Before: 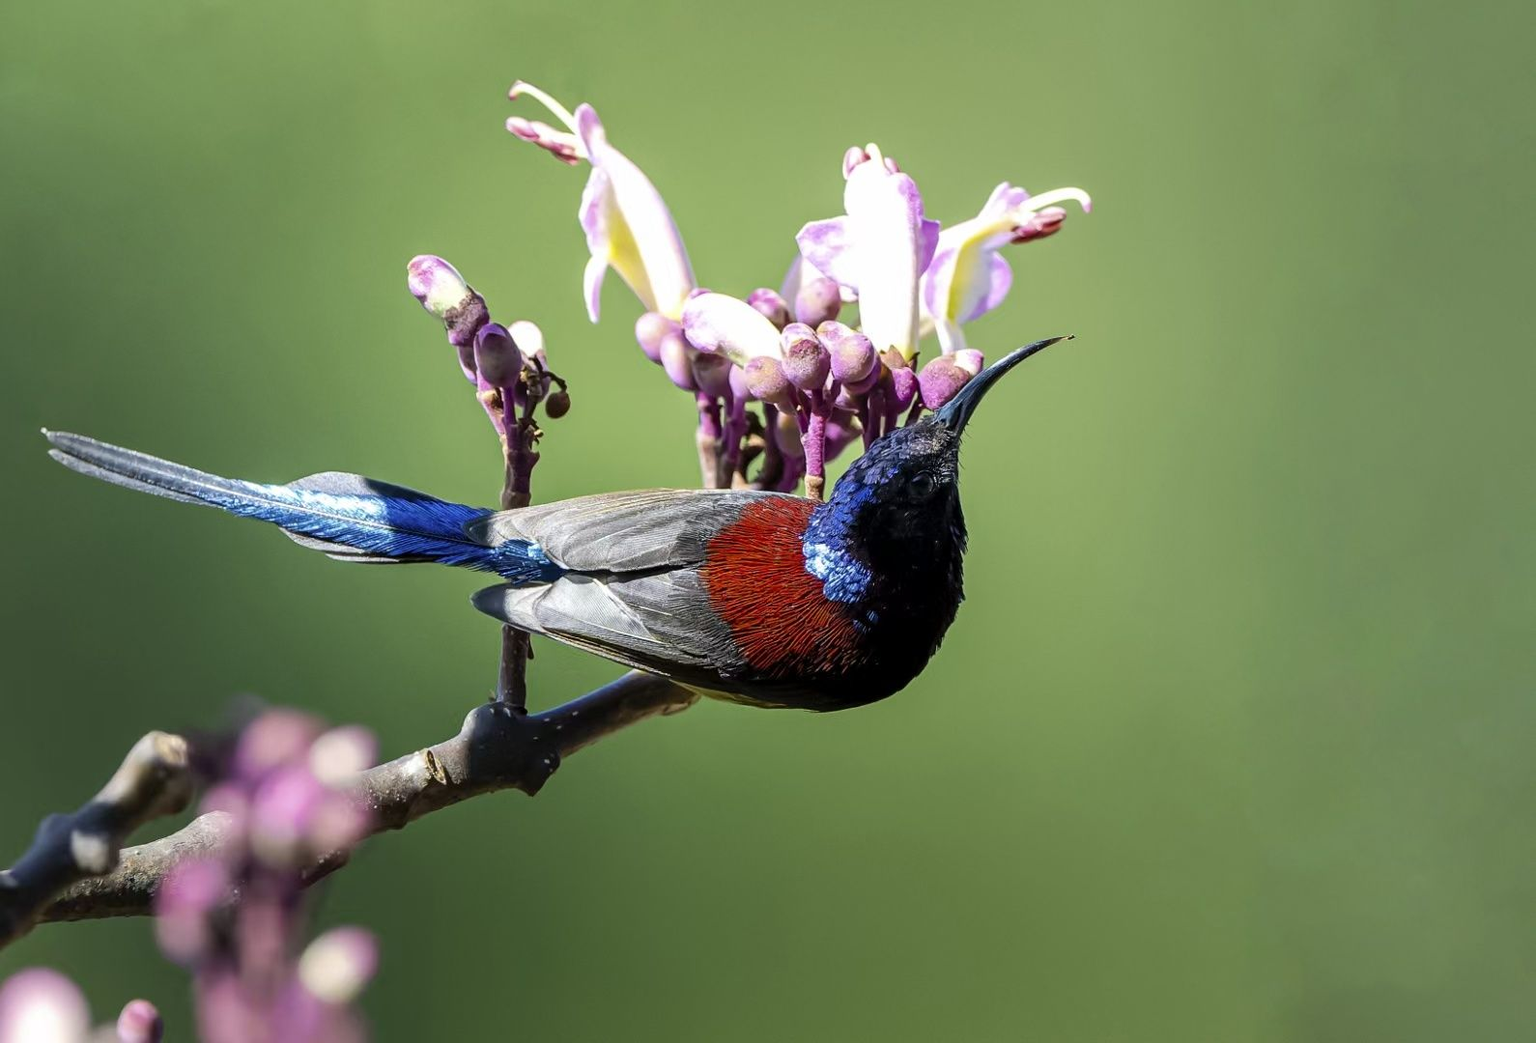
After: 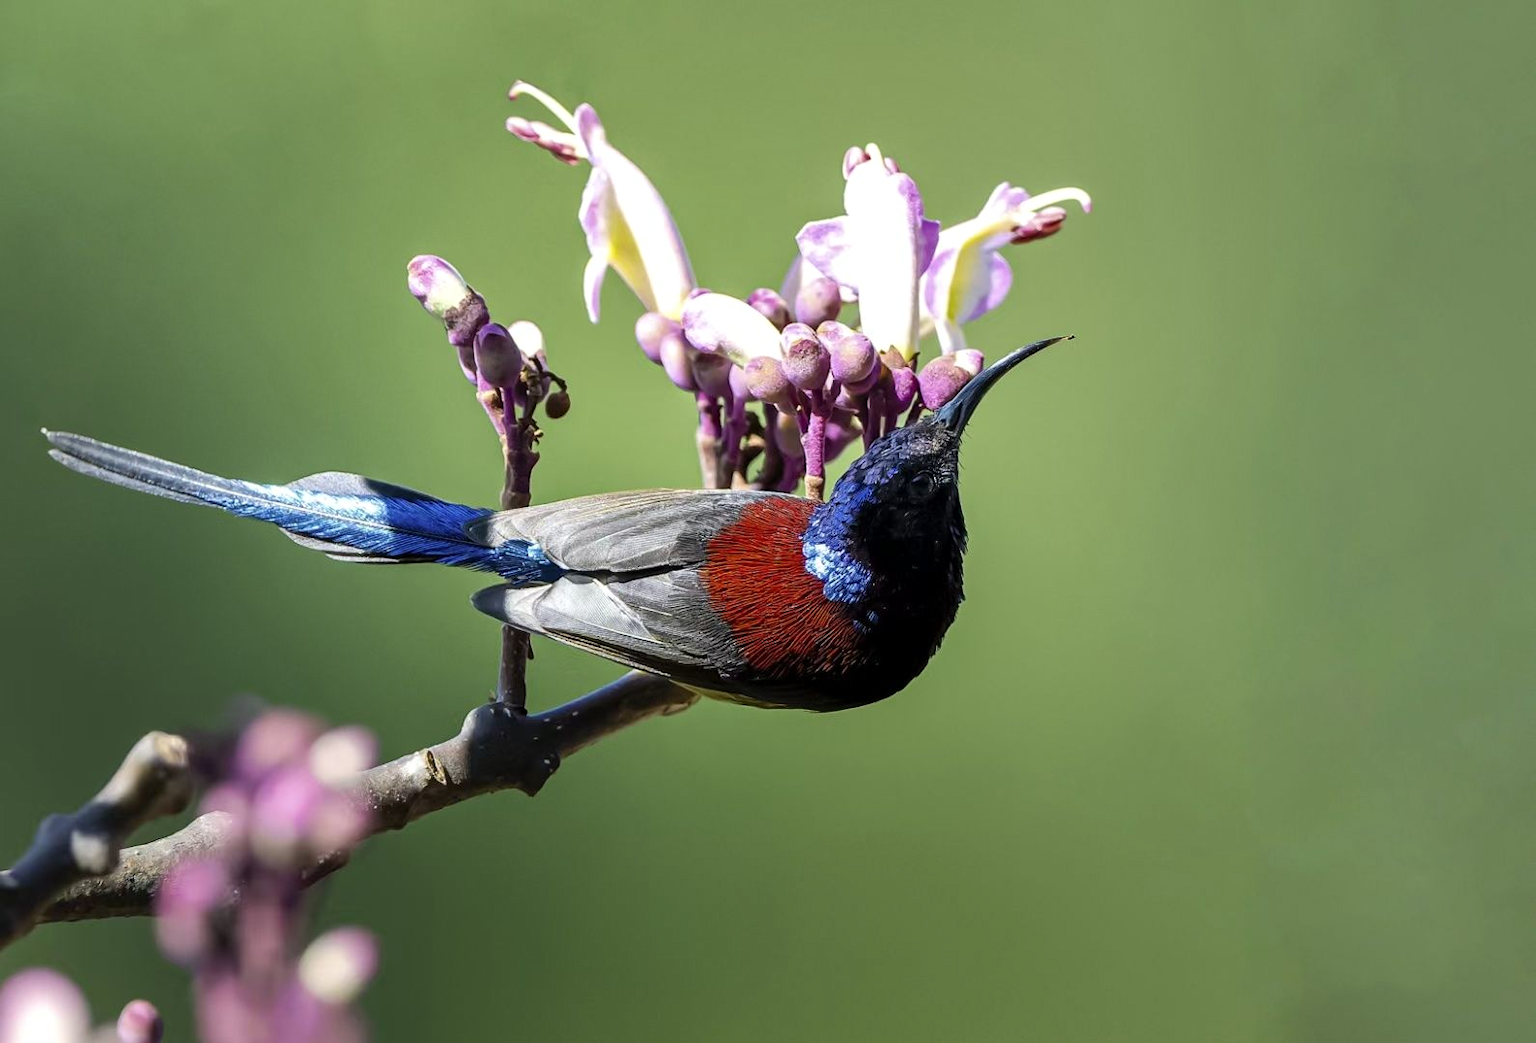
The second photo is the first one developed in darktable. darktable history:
shadows and highlights: shadows 11.31, white point adjustment 1.26, soften with gaussian
